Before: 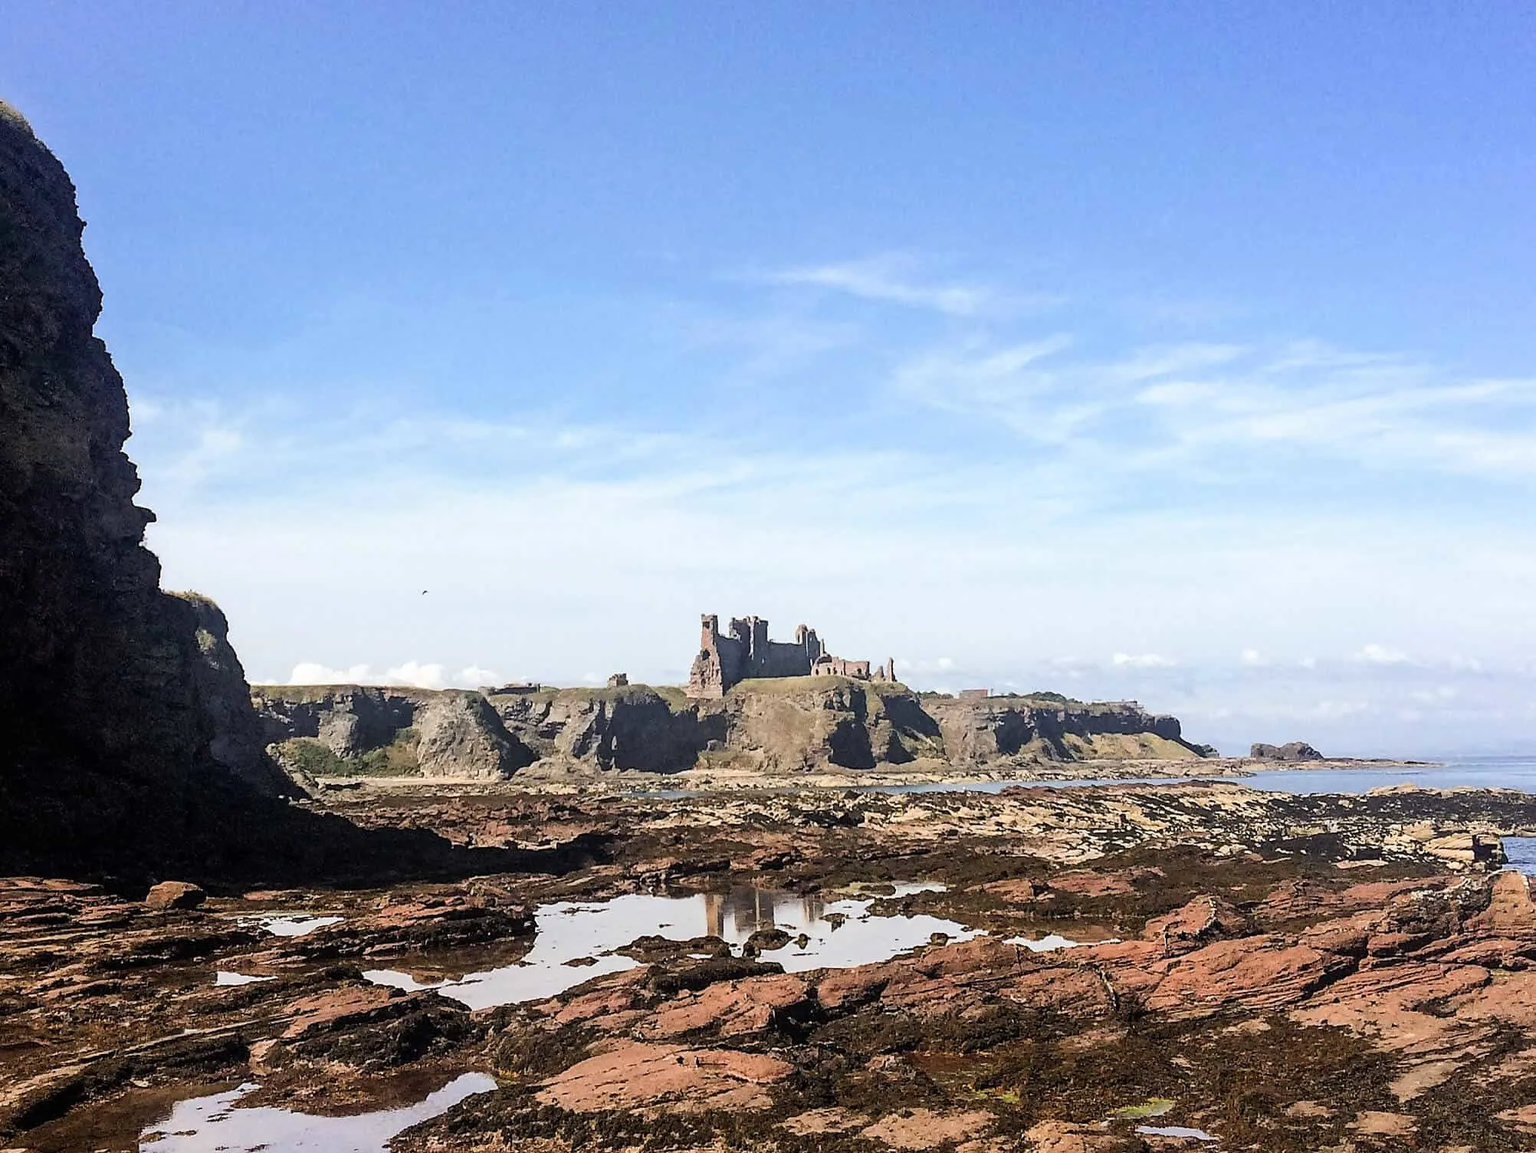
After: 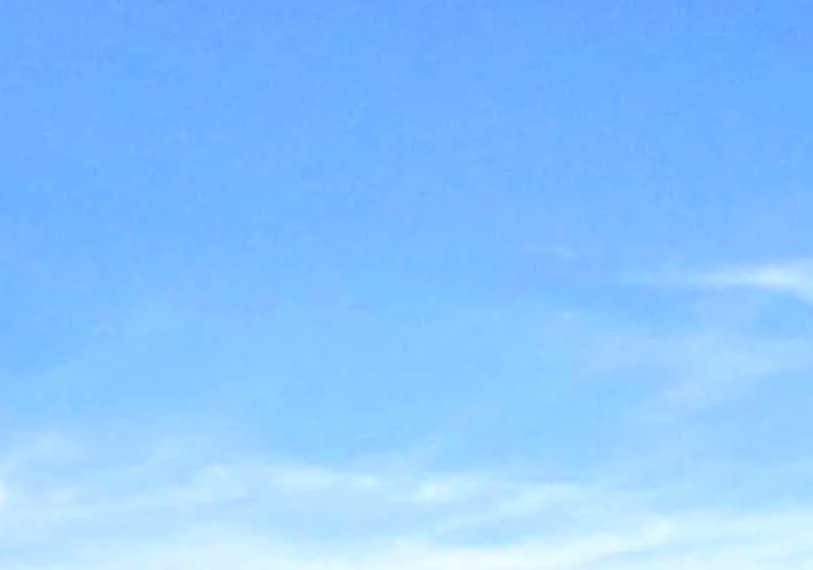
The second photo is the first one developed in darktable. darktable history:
local contrast: on, module defaults
color balance rgb: perceptual saturation grading › global saturation 25%, perceptual brilliance grading › mid-tones 10%, perceptual brilliance grading › shadows 15%, global vibrance 20%
crop: left 15.452%, top 5.459%, right 43.956%, bottom 56.62%
